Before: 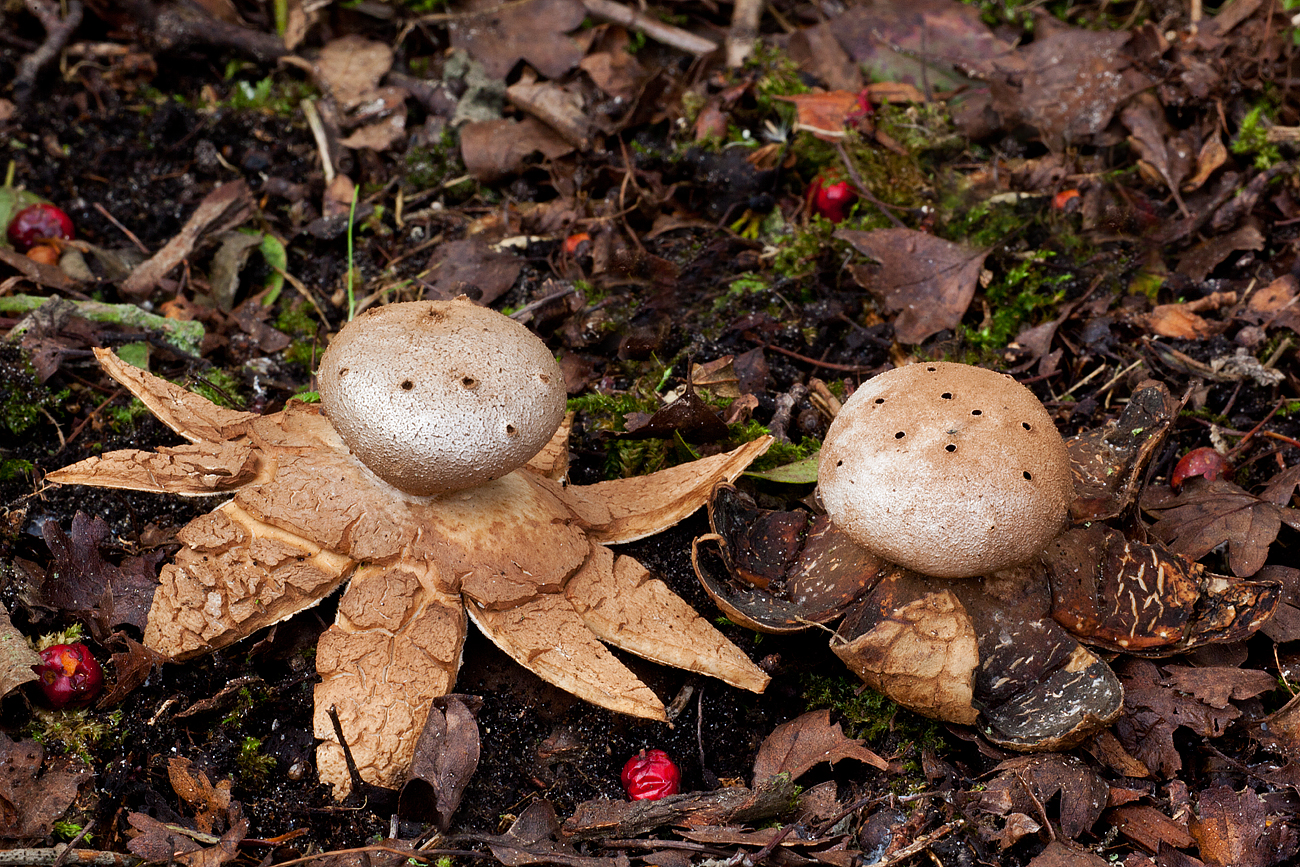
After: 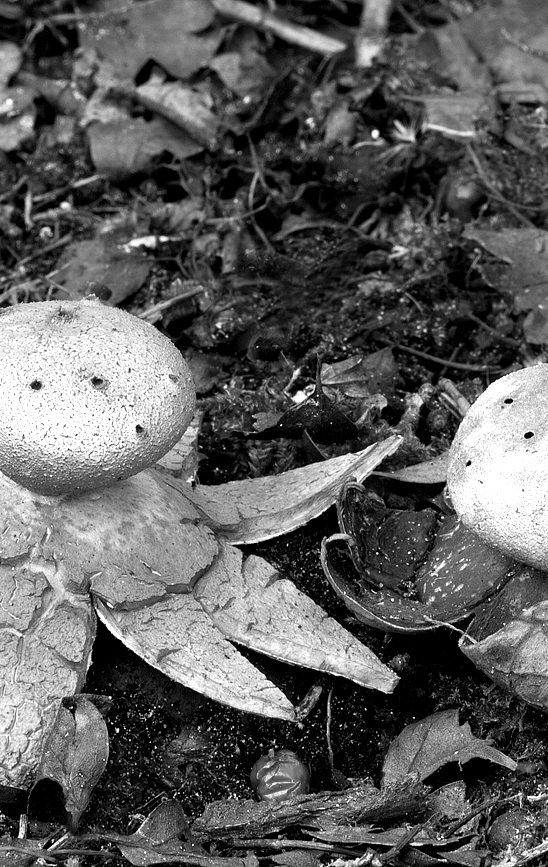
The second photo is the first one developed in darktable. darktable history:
color calibration: output gray [0.246, 0.254, 0.501, 0], illuminant as shot in camera, x 0.379, y 0.397, temperature 4132.06 K
crop: left 28.542%, right 29.232%
levels: levels [0.018, 0.493, 1]
exposure: black level correction 0, exposure 0.69 EV, compensate highlight preservation false
